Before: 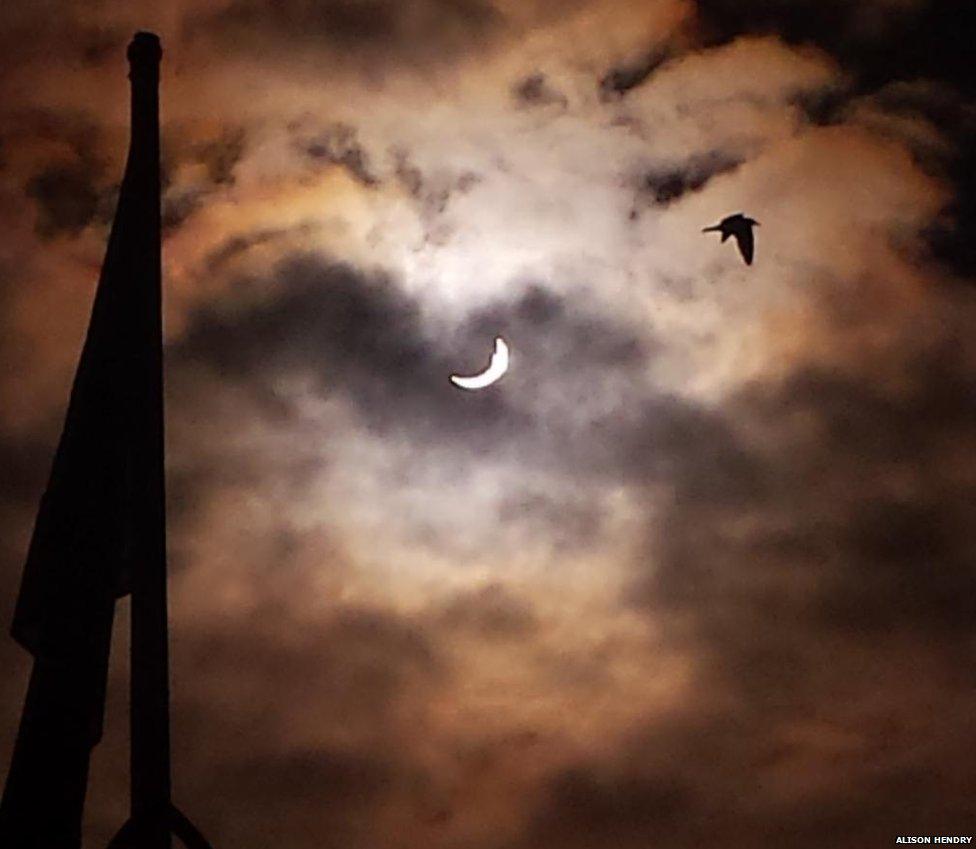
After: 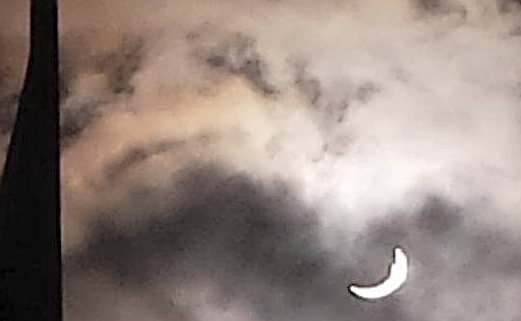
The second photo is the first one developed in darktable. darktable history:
sharpen: on, module defaults
crop: left 10.372%, top 10.694%, right 36.188%, bottom 51.425%
contrast brightness saturation: brightness 0.182, saturation -0.485
